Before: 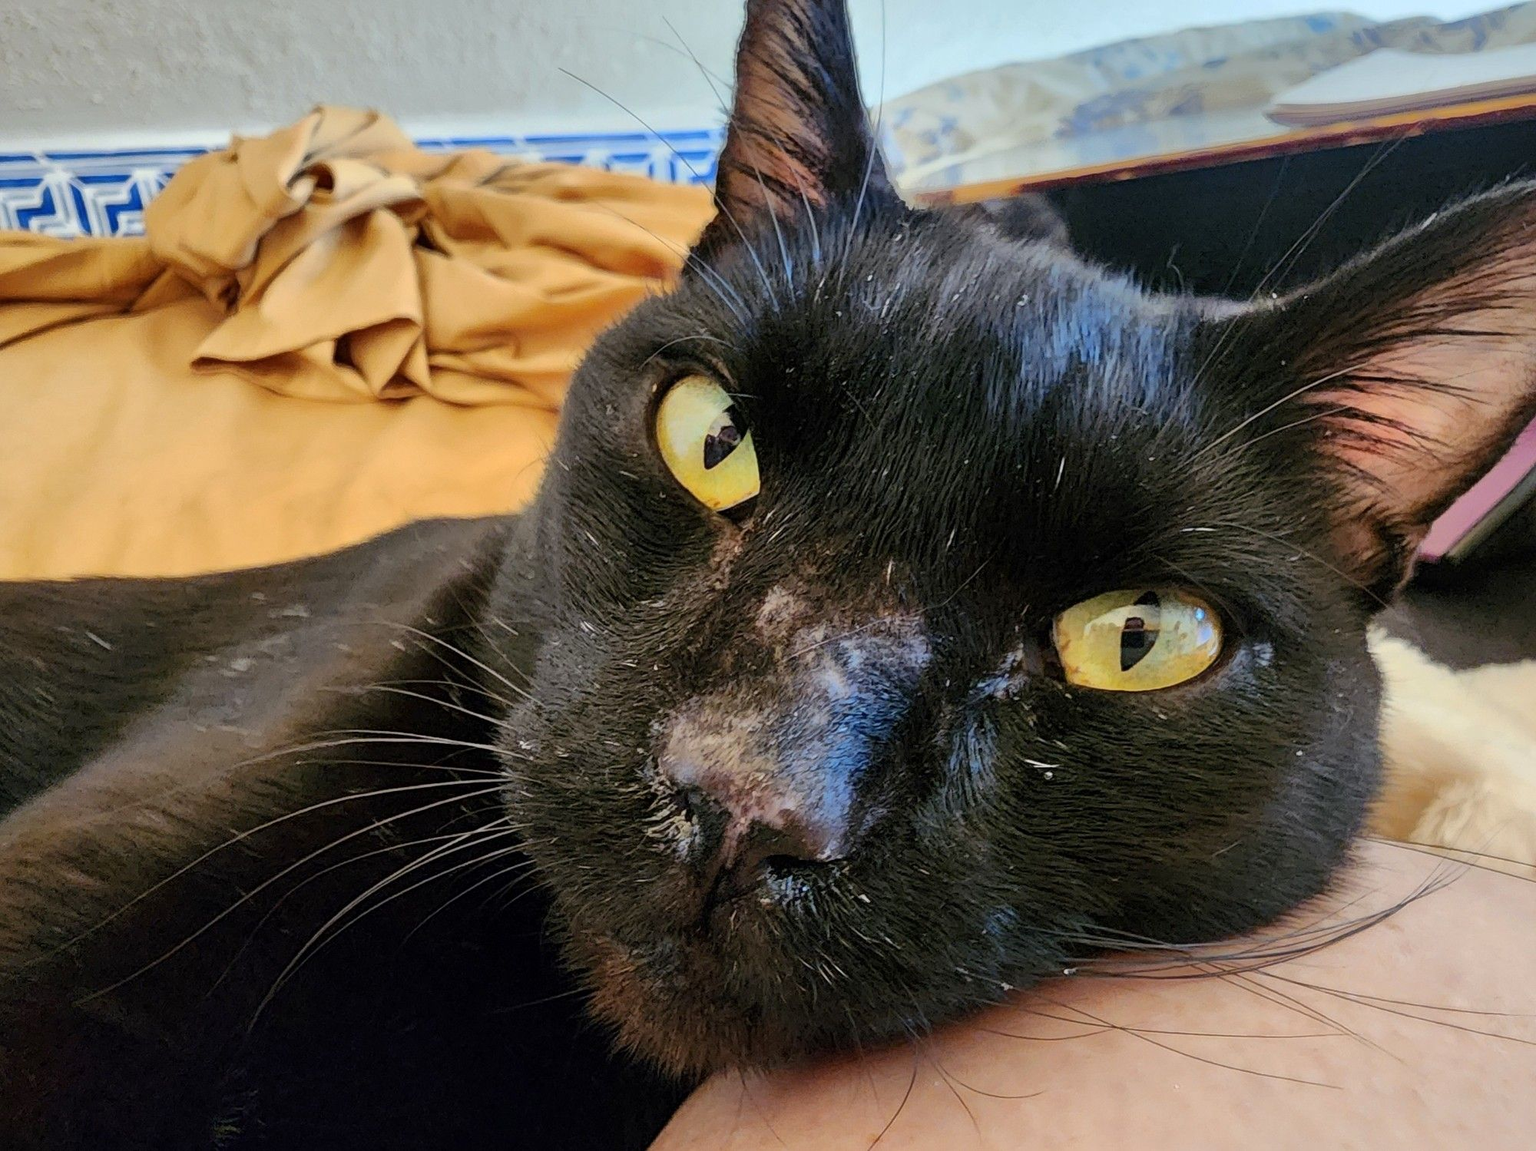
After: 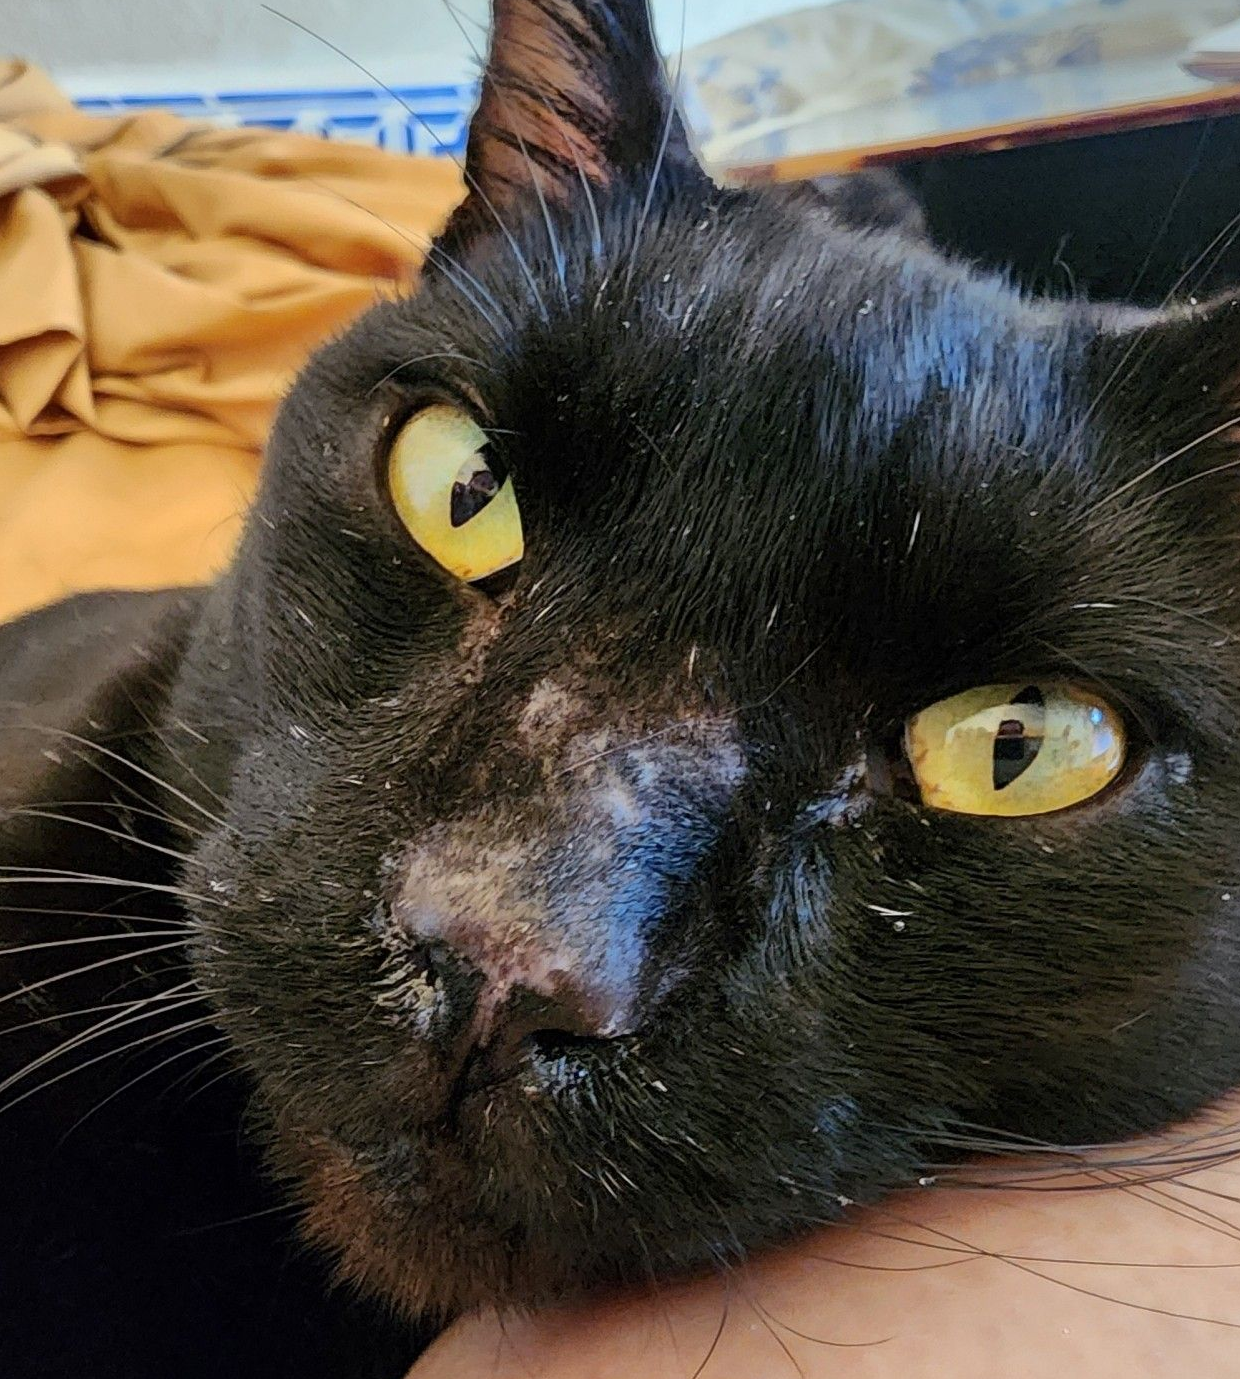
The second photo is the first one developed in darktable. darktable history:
crop and rotate: left 23.325%, top 5.635%, right 14.642%, bottom 2.35%
